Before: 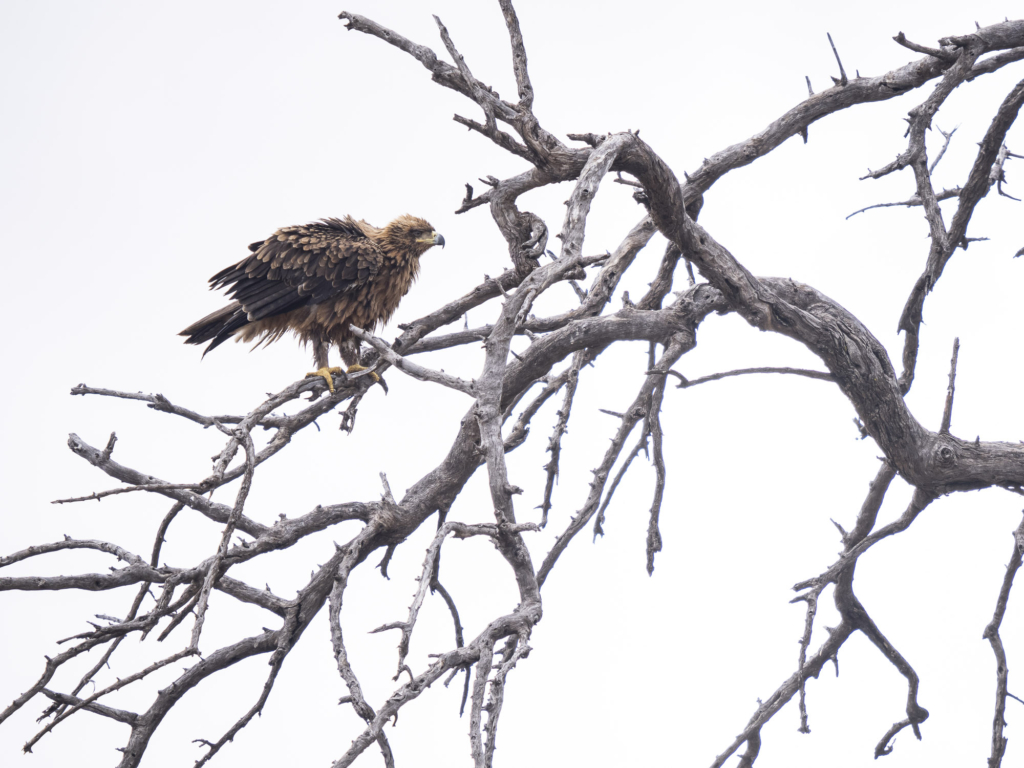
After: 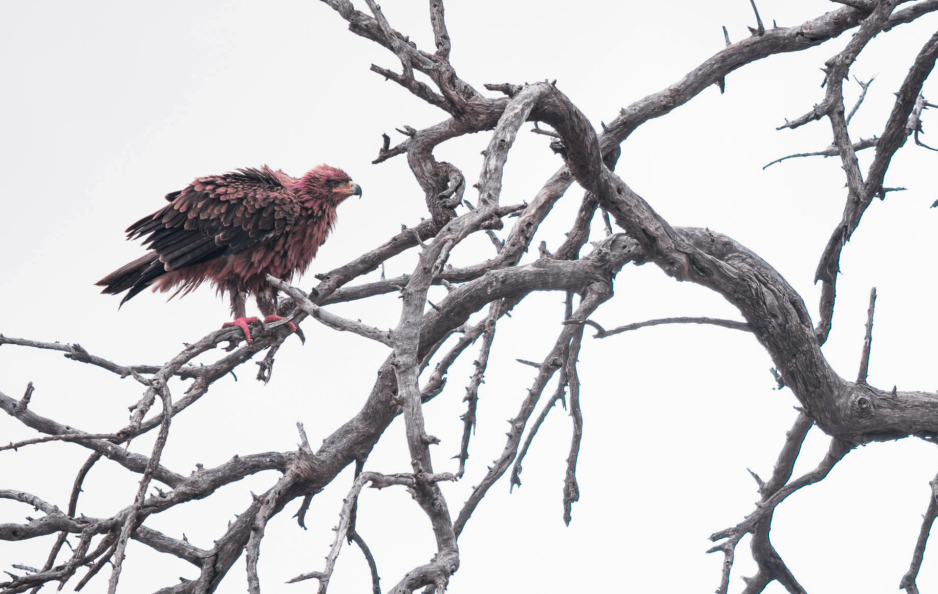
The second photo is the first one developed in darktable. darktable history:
color zones: curves: ch0 [(0.826, 0.353)]; ch1 [(0.242, 0.647) (0.889, 0.342)]; ch2 [(0.246, 0.089) (0.969, 0.068)]
crop: left 8.155%, top 6.611%, bottom 15.385%
exposure: exposure -0.048 EV, compensate highlight preservation false
